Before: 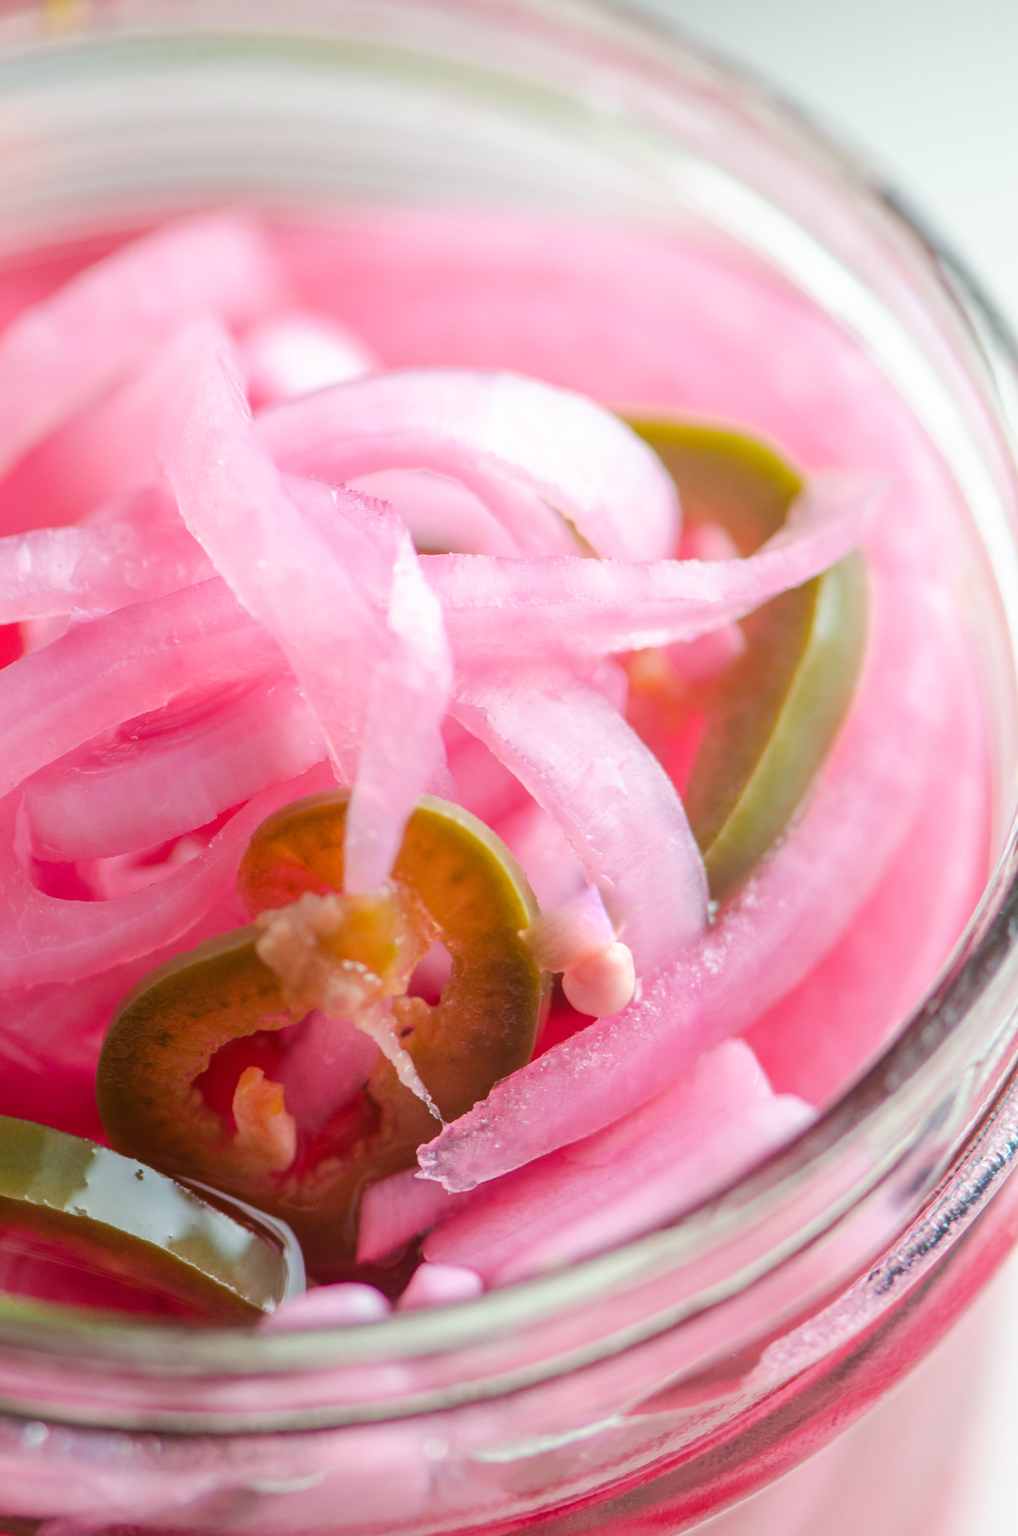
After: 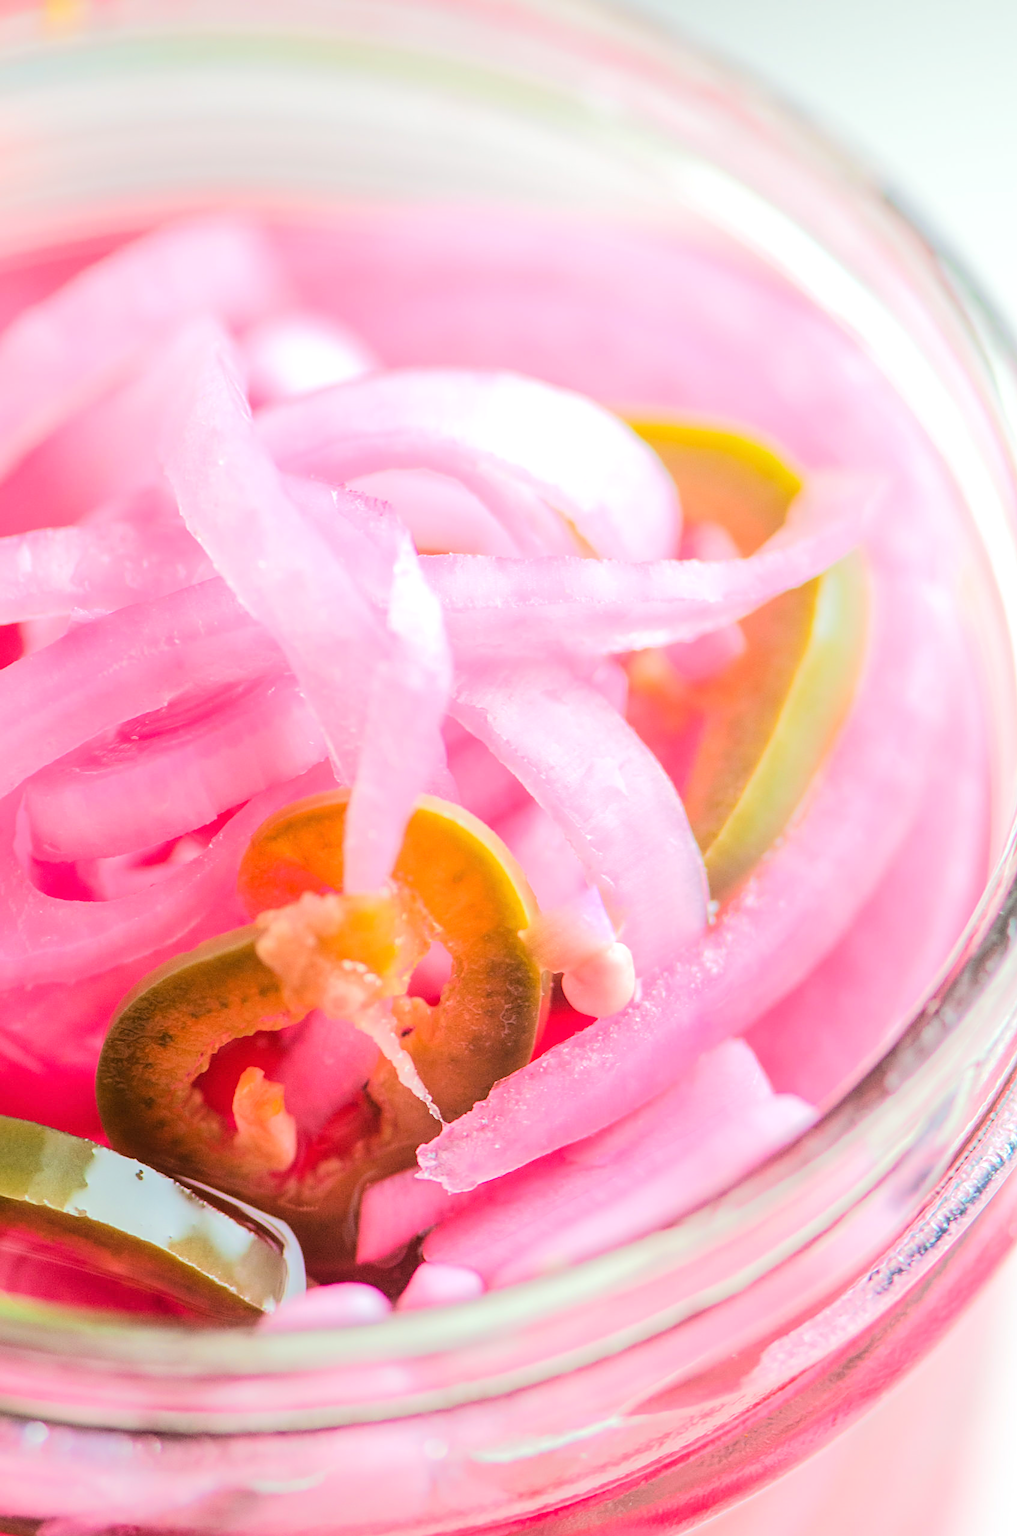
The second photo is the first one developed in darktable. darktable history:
tone equalizer: -7 EV 0.147 EV, -6 EV 0.597 EV, -5 EV 1.15 EV, -4 EV 1.34 EV, -3 EV 1.18 EV, -2 EV 0.6 EV, -1 EV 0.168 EV, edges refinement/feathering 500, mask exposure compensation -1.57 EV, preserve details no
sharpen: on, module defaults
